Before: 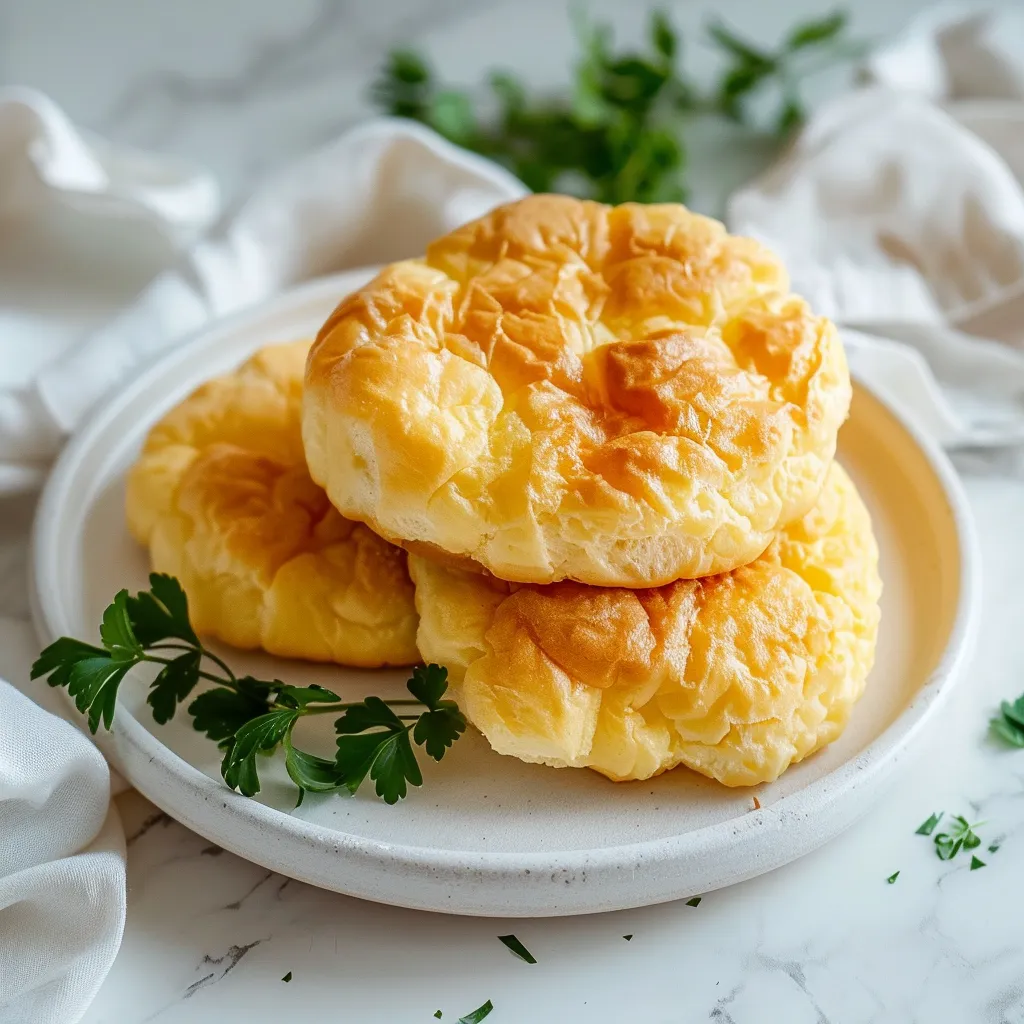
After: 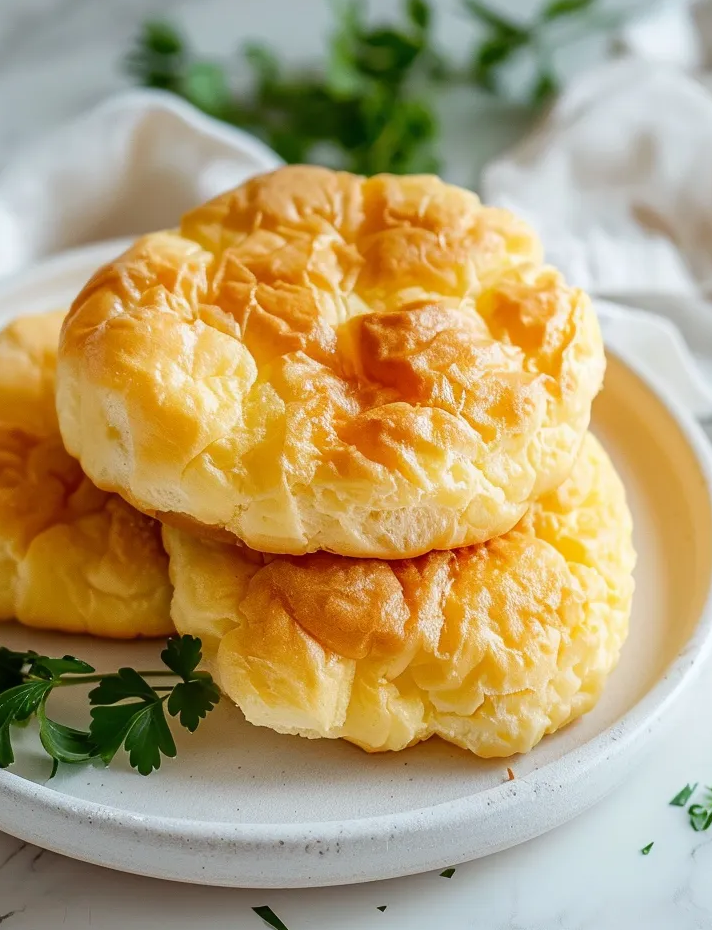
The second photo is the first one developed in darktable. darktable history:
crop and rotate: left 24.034%, top 2.838%, right 6.406%, bottom 6.299%
exposure: compensate highlight preservation false
